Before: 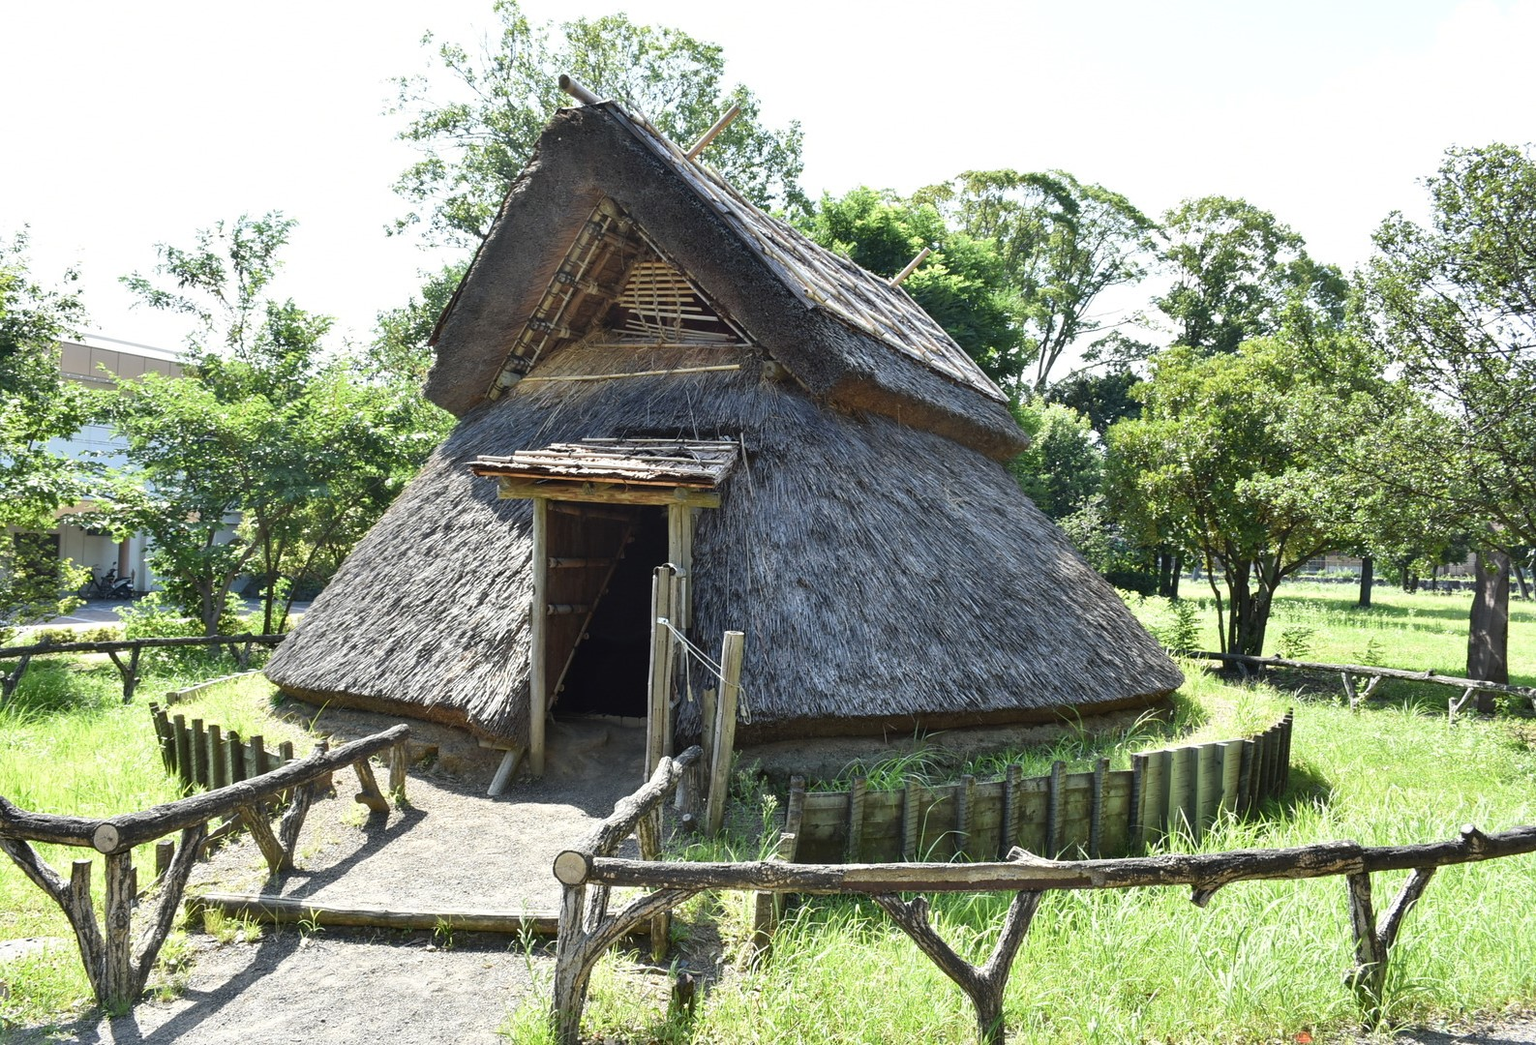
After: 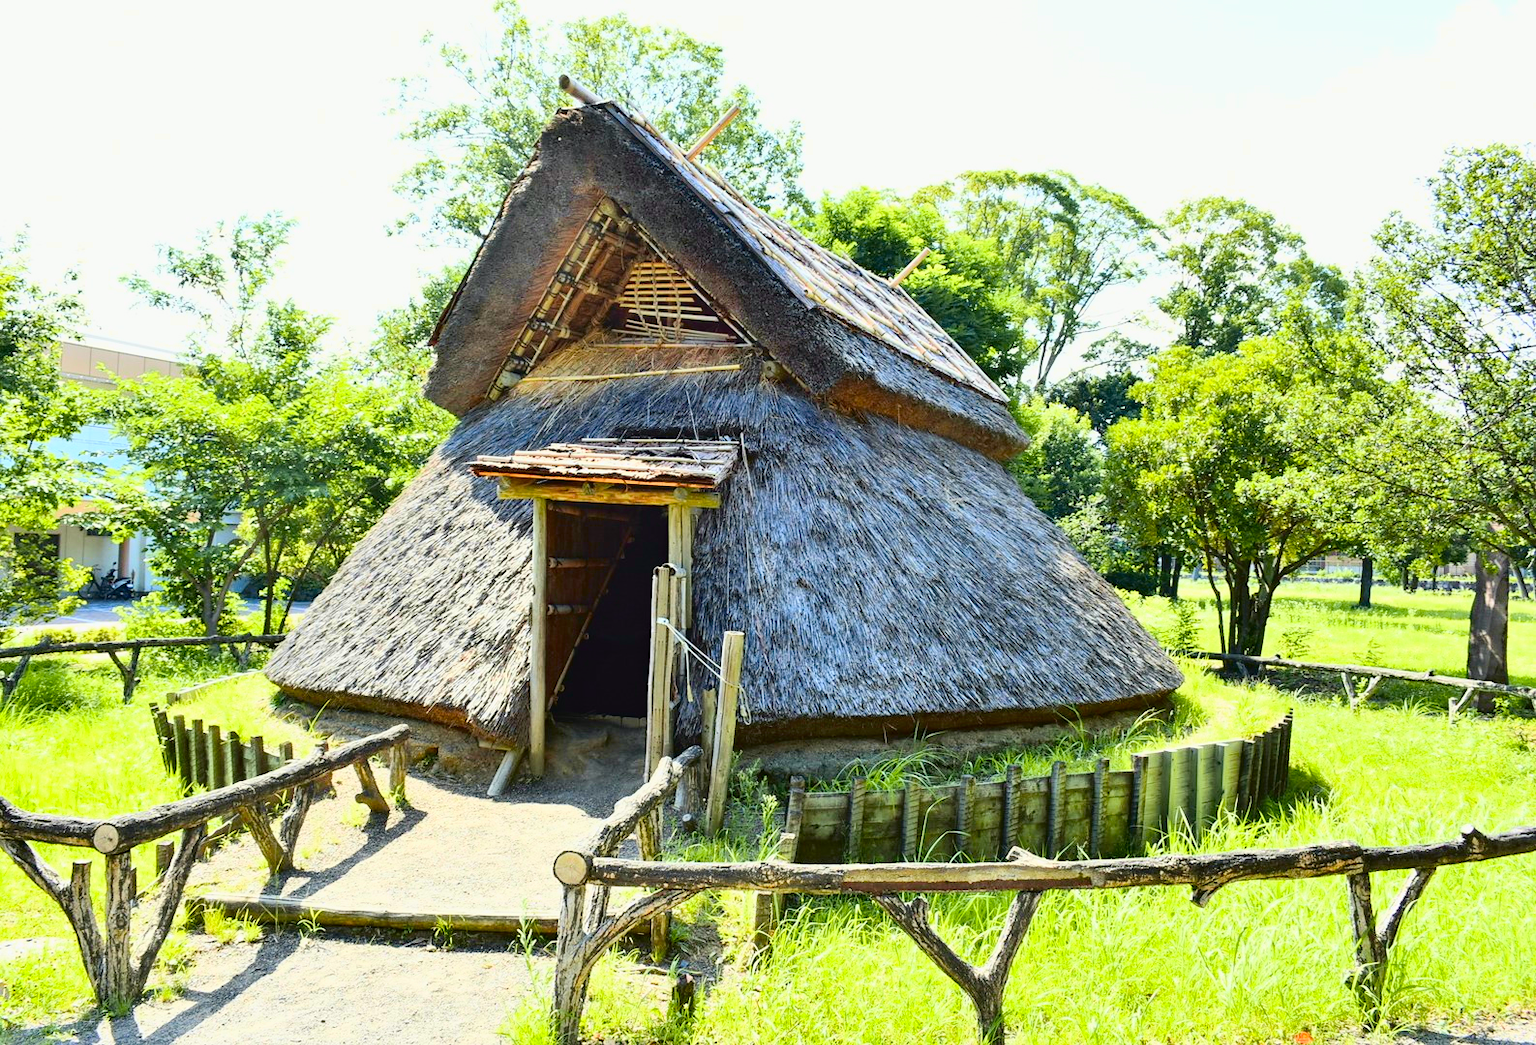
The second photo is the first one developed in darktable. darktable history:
haze removal: compatibility mode true, adaptive false
color balance rgb: perceptual saturation grading › global saturation 25%, perceptual brilliance grading › mid-tones 10%, perceptual brilliance grading › shadows 15%, global vibrance 20%
tone curve: curves: ch0 [(0.003, 0.032) (0.037, 0.037) (0.142, 0.117) (0.279, 0.311) (0.405, 0.49) (0.526, 0.651) (0.722, 0.857) (0.875, 0.946) (1, 0.98)]; ch1 [(0, 0) (0.305, 0.325) (0.453, 0.437) (0.482, 0.473) (0.501, 0.498) (0.515, 0.523) (0.559, 0.591) (0.6, 0.659) (0.656, 0.71) (1, 1)]; ch2 [(0, 0) (0.323, 0.277) (0.424, 0.396) (0.479, 0.484) (0.499, 0.502) (0.515, 0.537) (0.564, 0.595) (0.644, 0.703) (0.742, 0.803) (1, 1)], color space Lab, independent channels, preserve colors none
